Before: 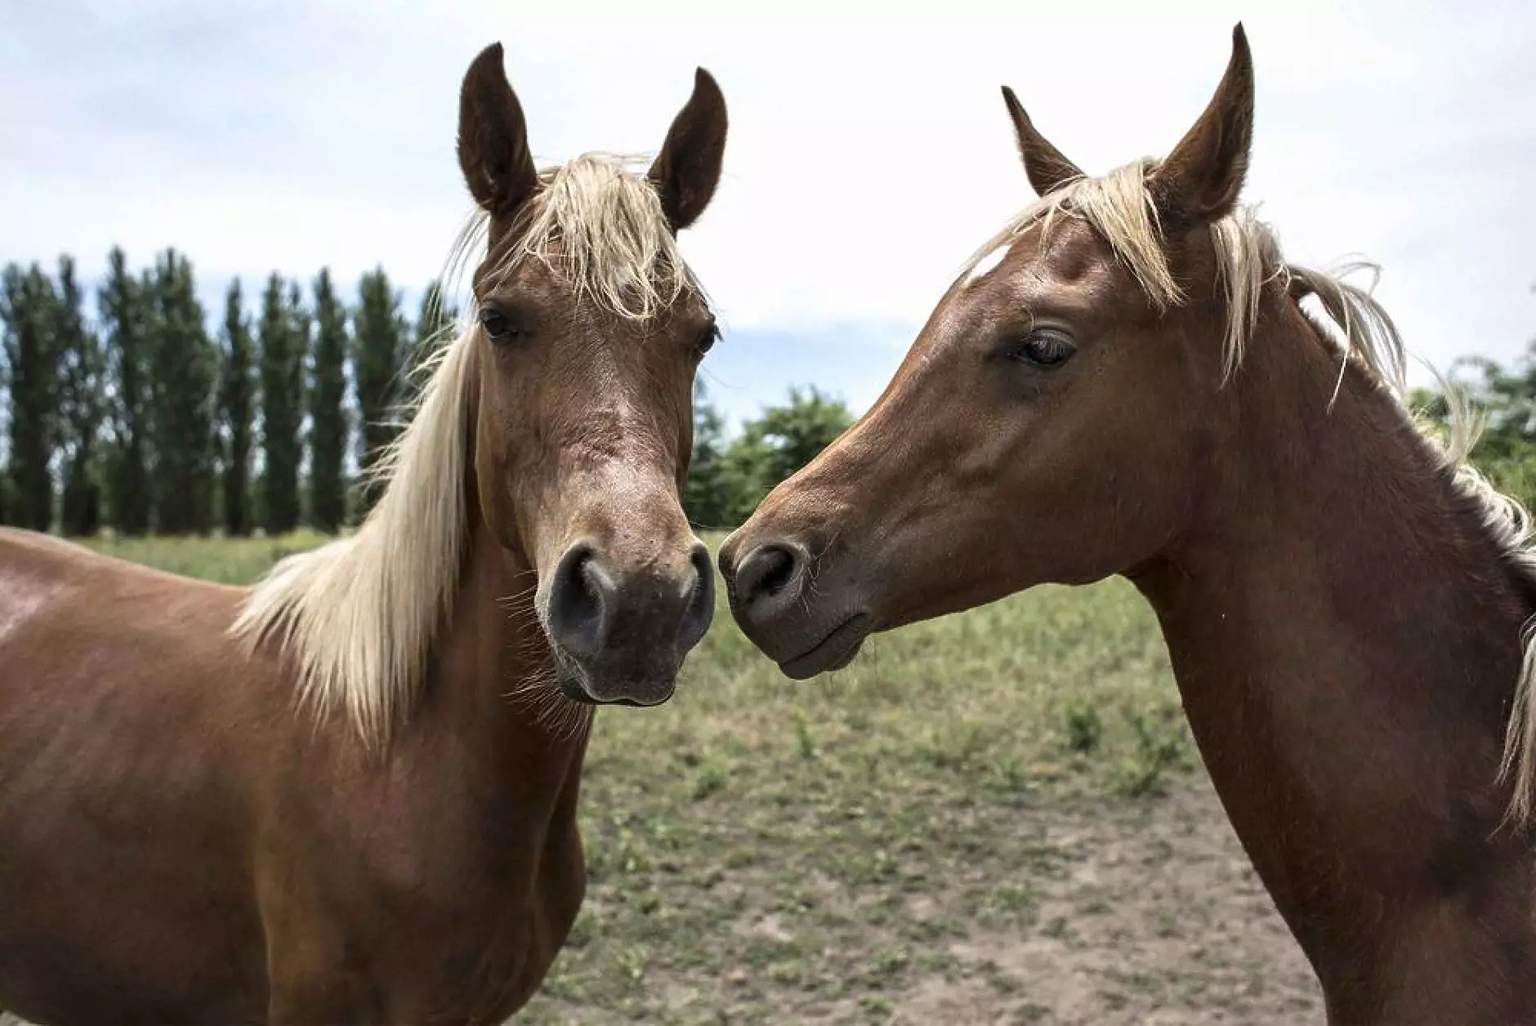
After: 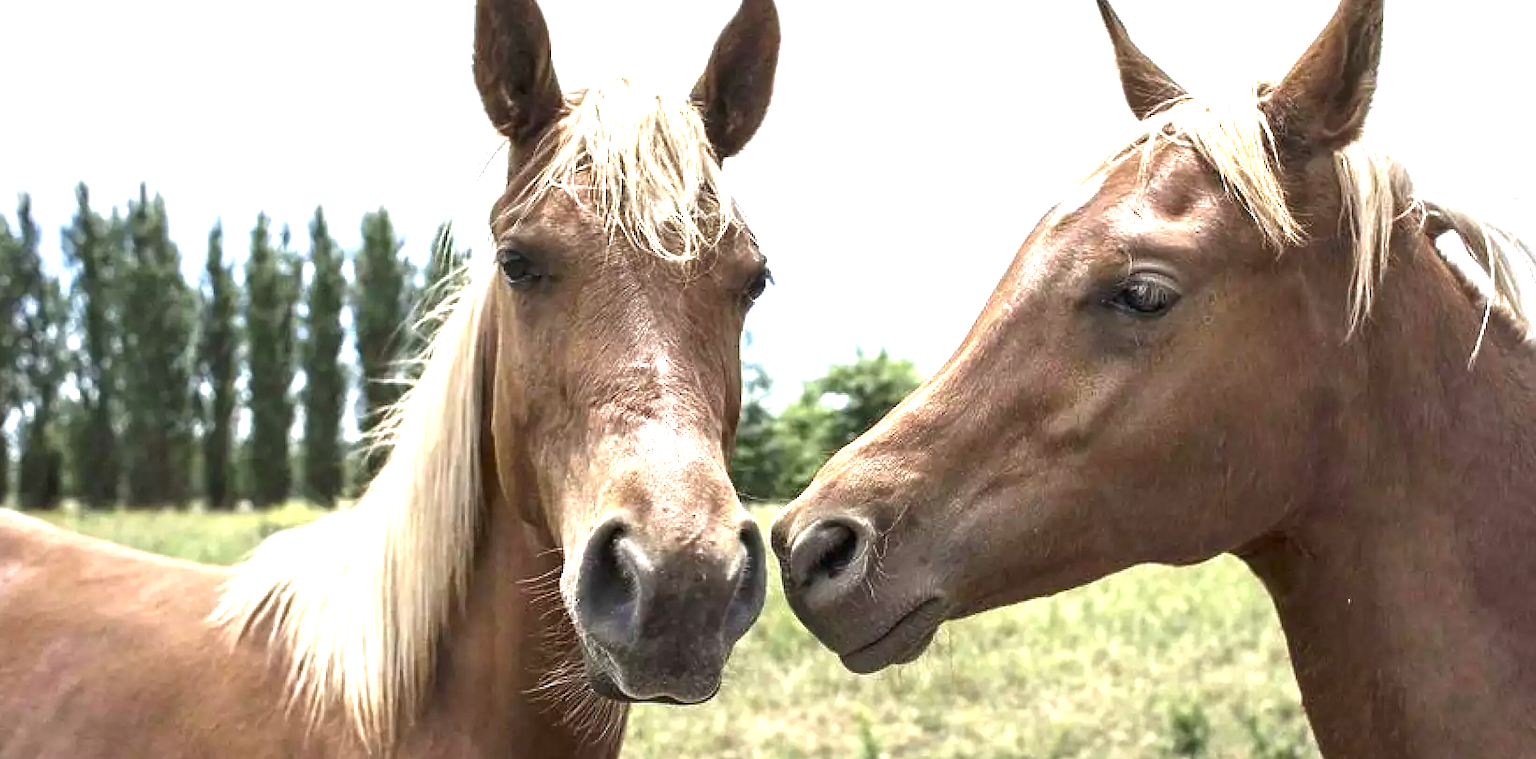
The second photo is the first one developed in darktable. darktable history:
exposure: black level correction 0, exposure 1.4 EV, compensate highlight preservation false
crop: left 3.015%, top 8.969%, right 9.647%, bottom 26.457%
